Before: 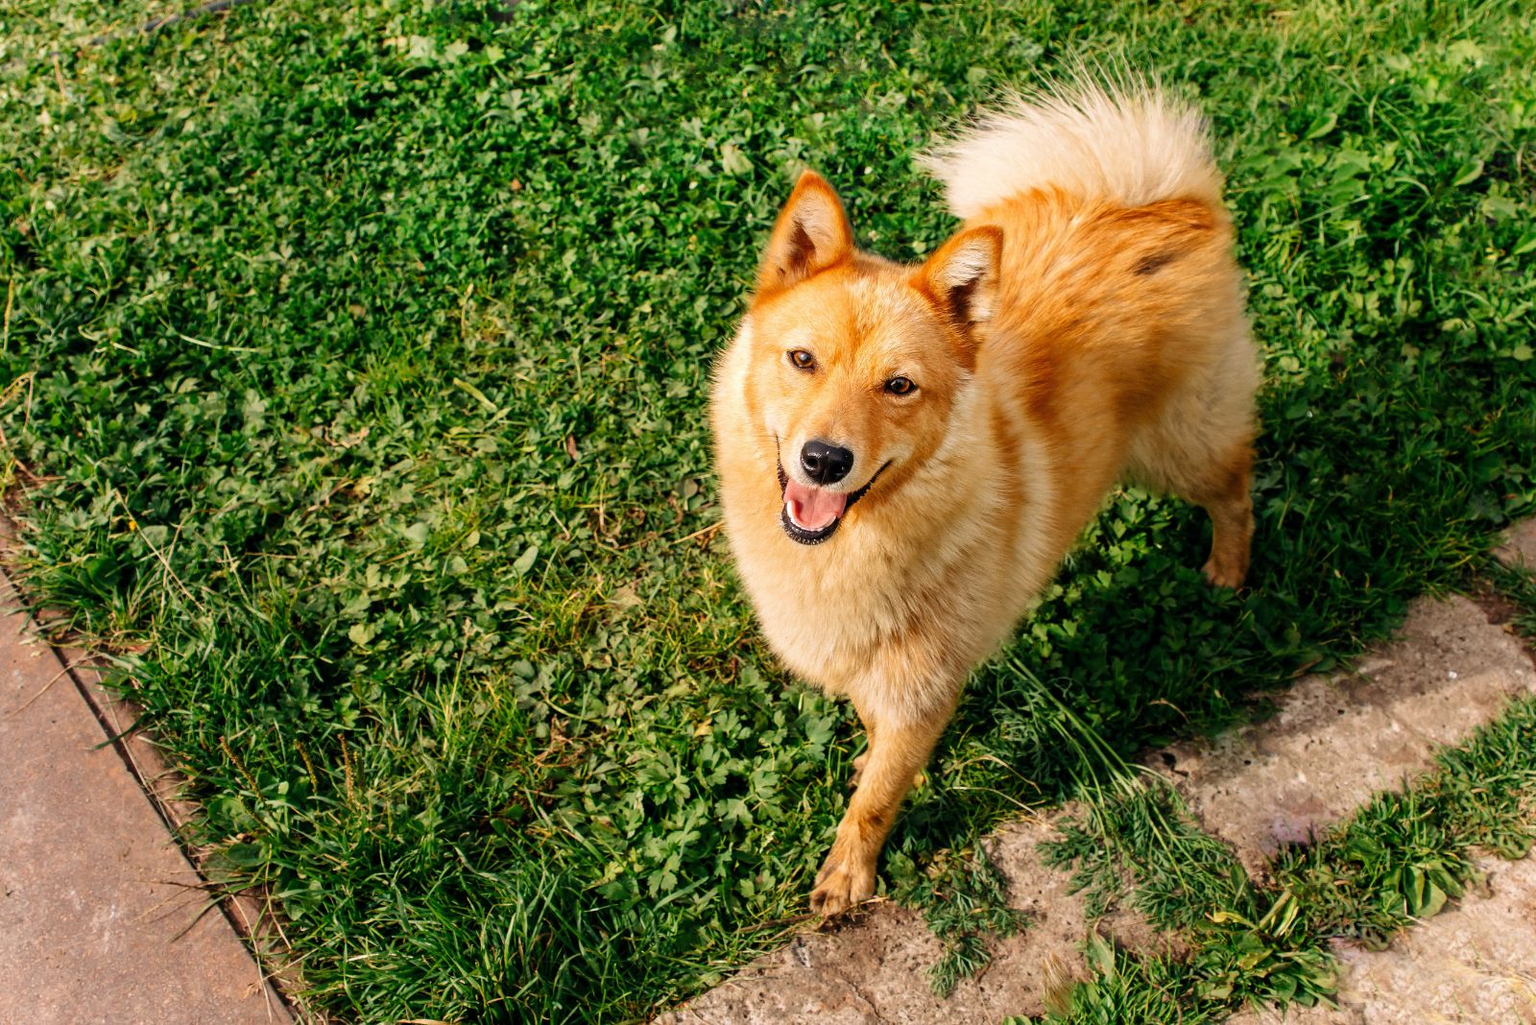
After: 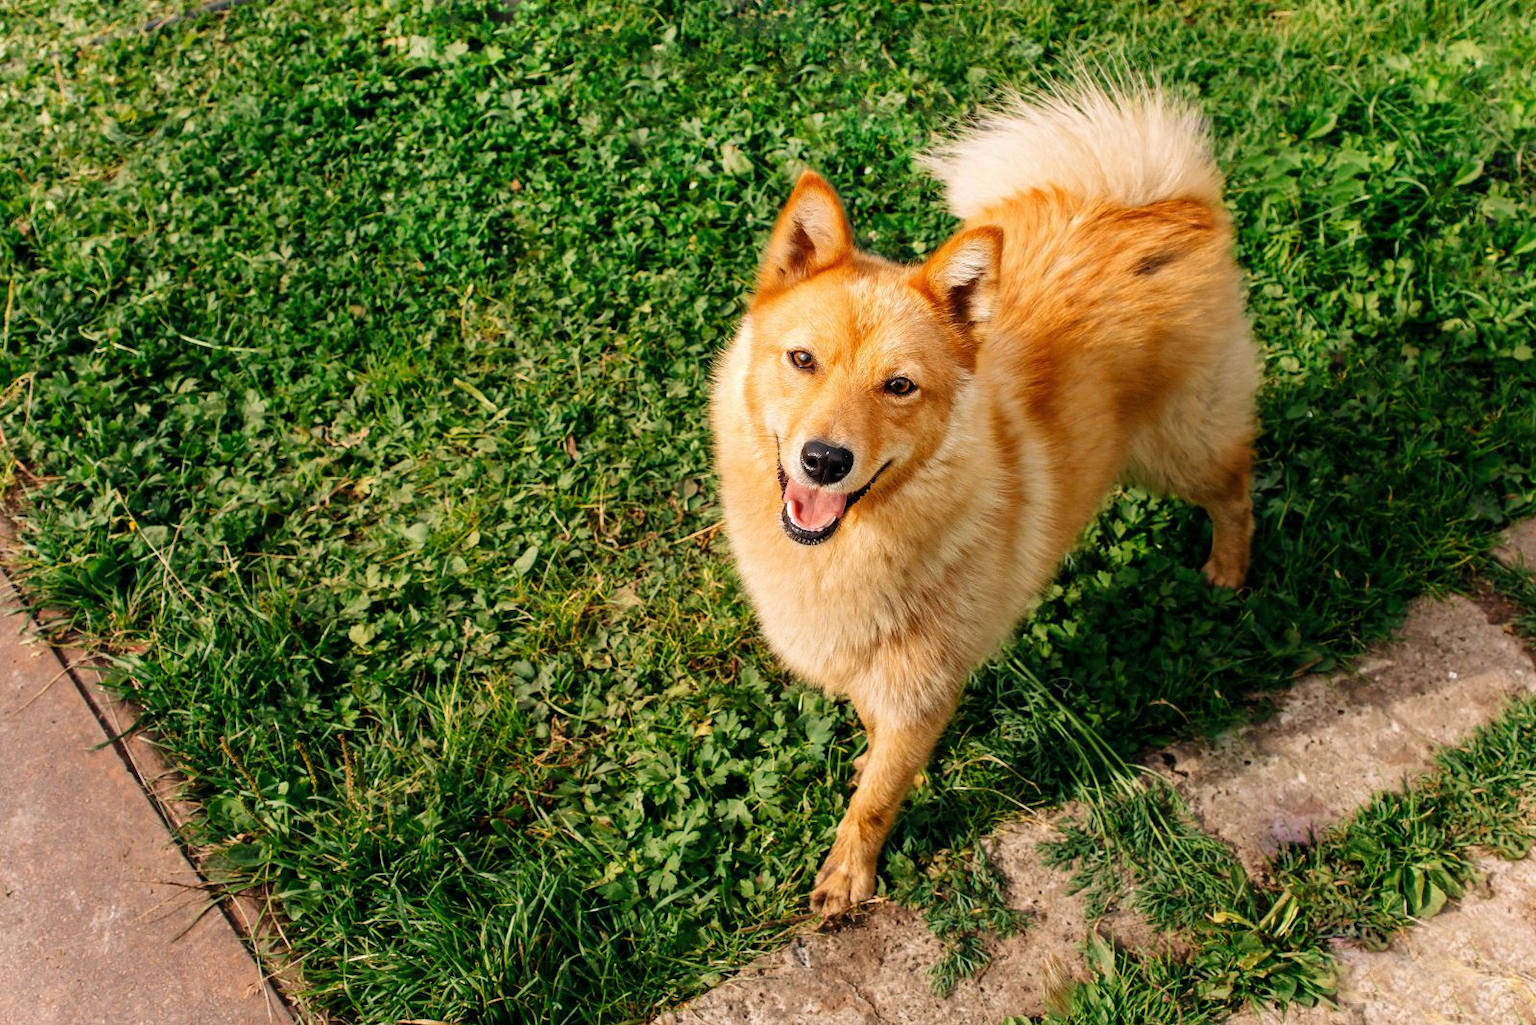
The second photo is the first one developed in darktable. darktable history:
color calibration: illuminant same as pipeline (D50), adaptation XYZ, x 0.347, y 0.357, temperature 5005.14 K
